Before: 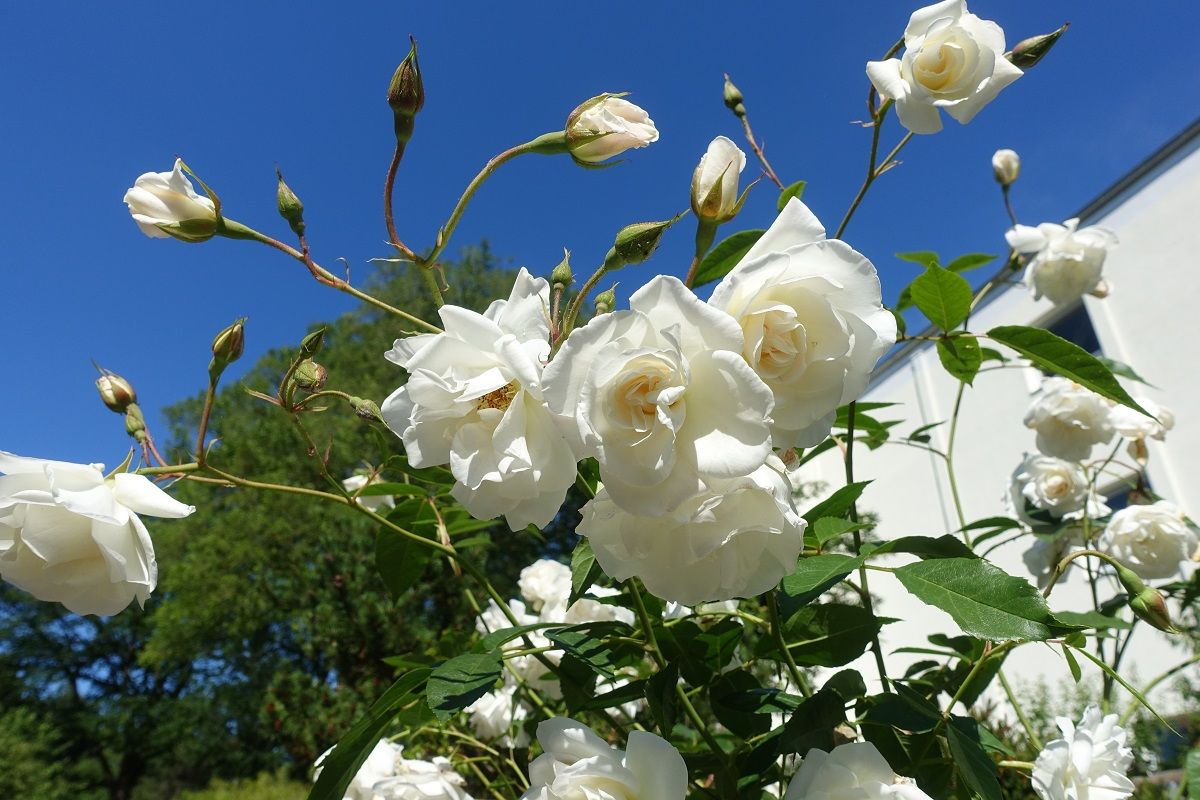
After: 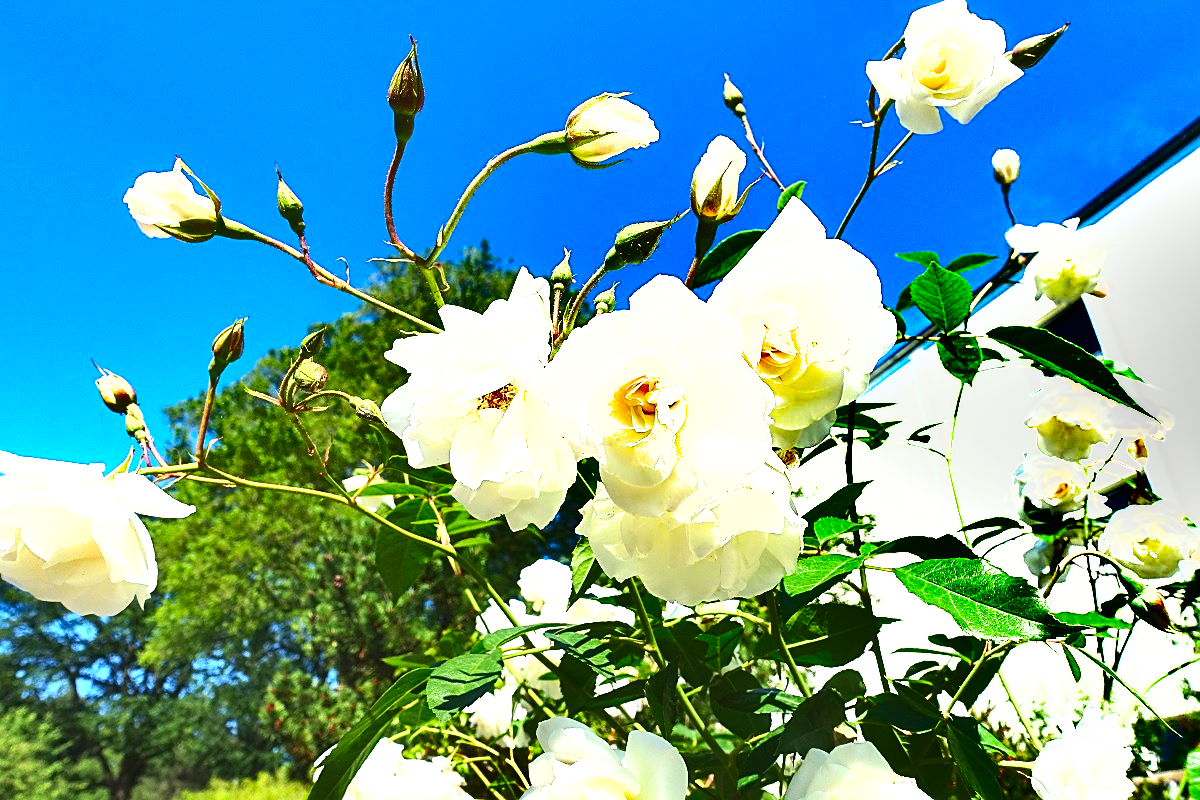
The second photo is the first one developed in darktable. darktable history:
sharpen: on, module defaults
shadows and highlights: radius 108.24, shadows 40.66, highlights -72.47, low approximation 0.01, soften with gaussian
contrast brightness saturation: contrast 0.201, brightness 0.159, saturation 0.228
exposure: black level correction 0, exposure 1.922 EV, compensate exposure bias true, compensate highlight preservation false
